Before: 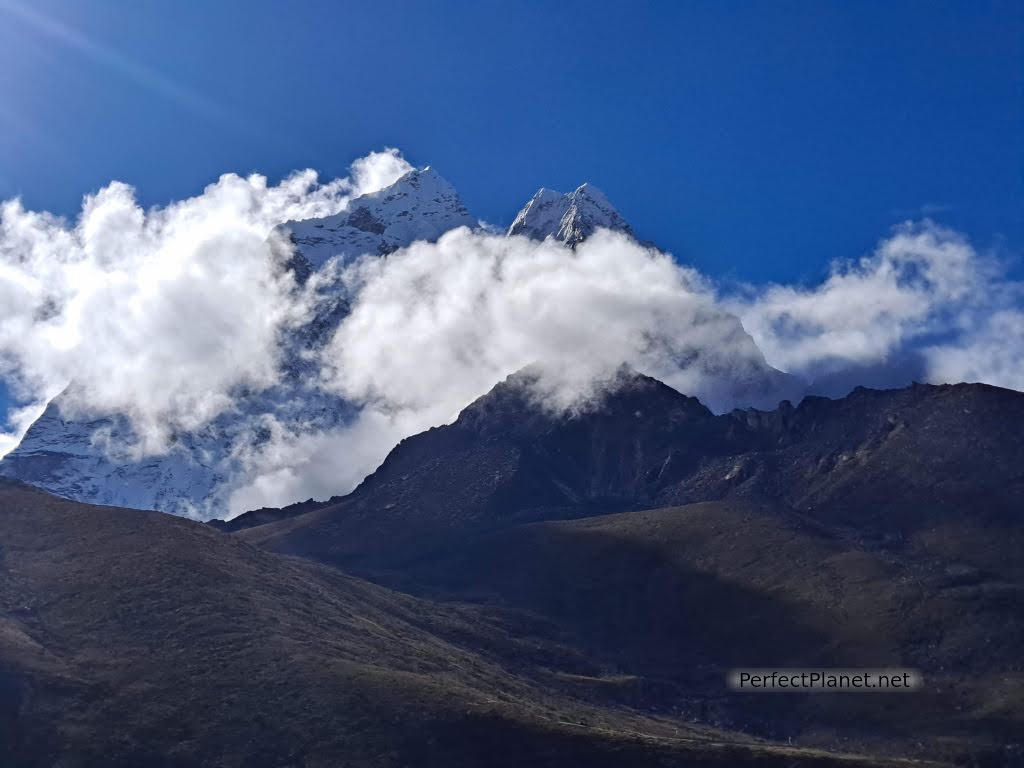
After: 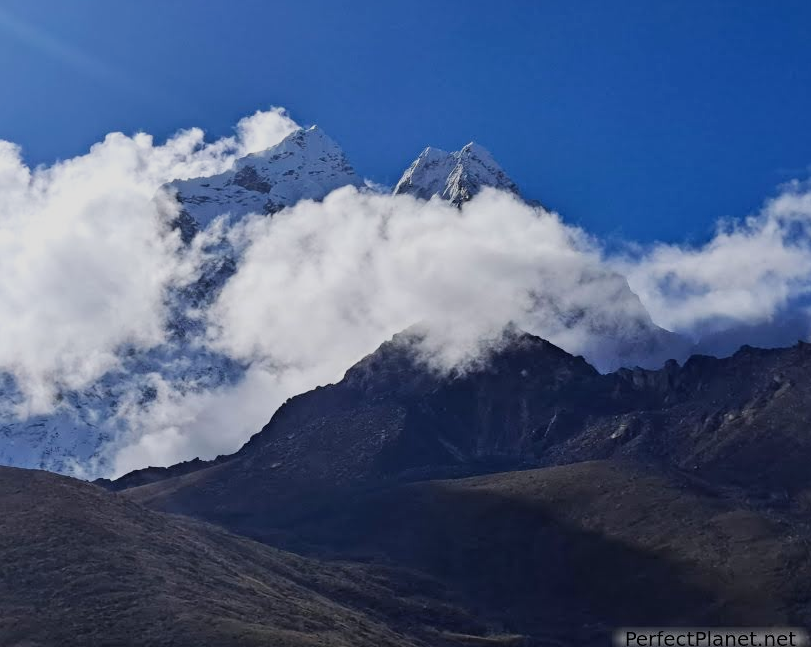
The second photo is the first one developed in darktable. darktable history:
filmic rgb: black relative exposure -13 EV, threshold 3 EV, target white luminance 85%, hardness 6.3, latitude 42.11%, contrast 0.858, shadows ↔ highlights balance 8.63%, color science v4 (2020), enable highlight reconstruction true
tone equalizer: -8 EV -0.417 EV, -7 EV -0.389 EV, -6 EV -0.333 EV, -5 EV -0.222 EV, -3 EV 0.222 EV, -2 EV 0.333 EV, -1 EV 0.389 EV, +0 EV 0.417 EV, edges refinement/feathering 500, mask exposure compensation -1.57 EV, preserve details no
crop: left 11.225%, top 5.381%, right 9.565%, bottom 10.314%
